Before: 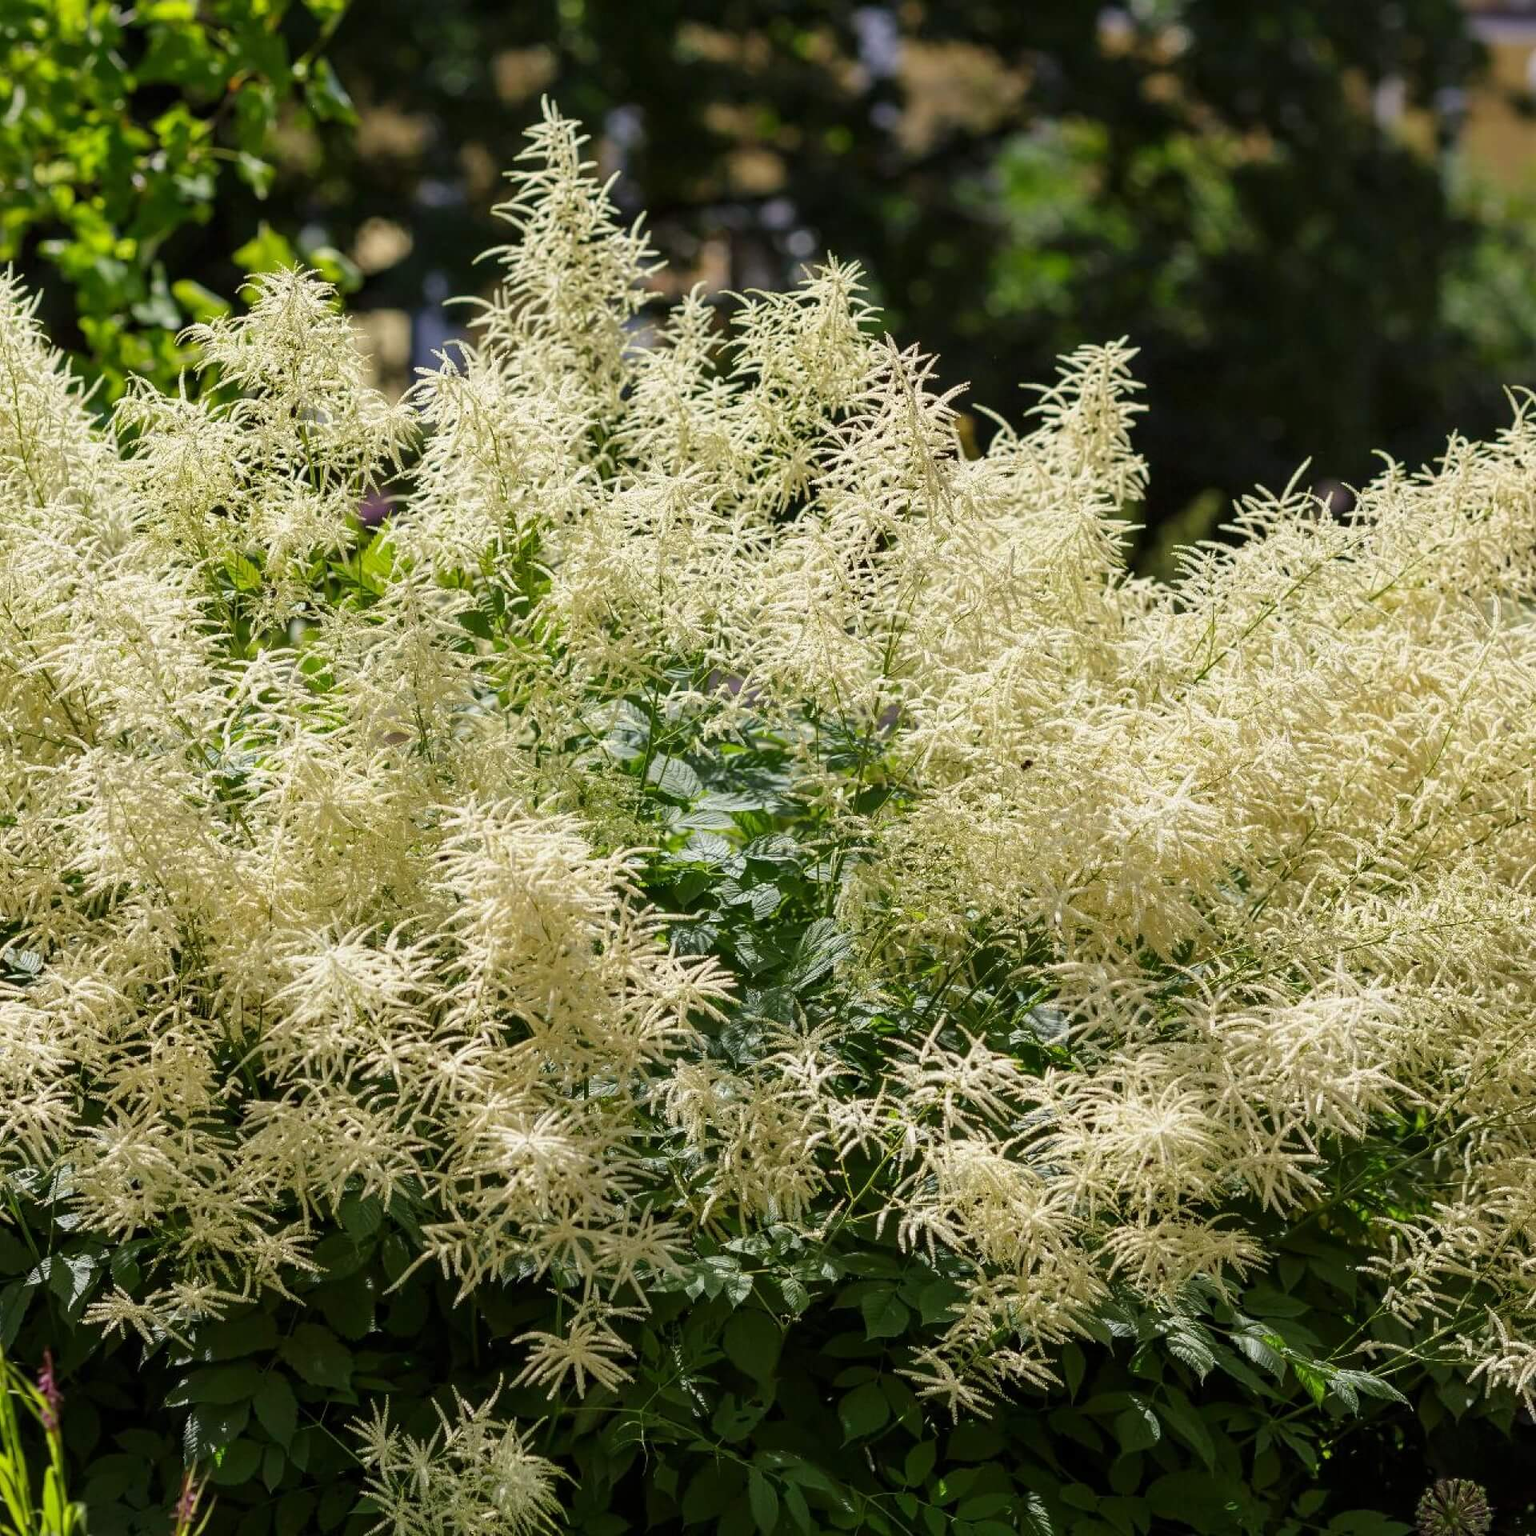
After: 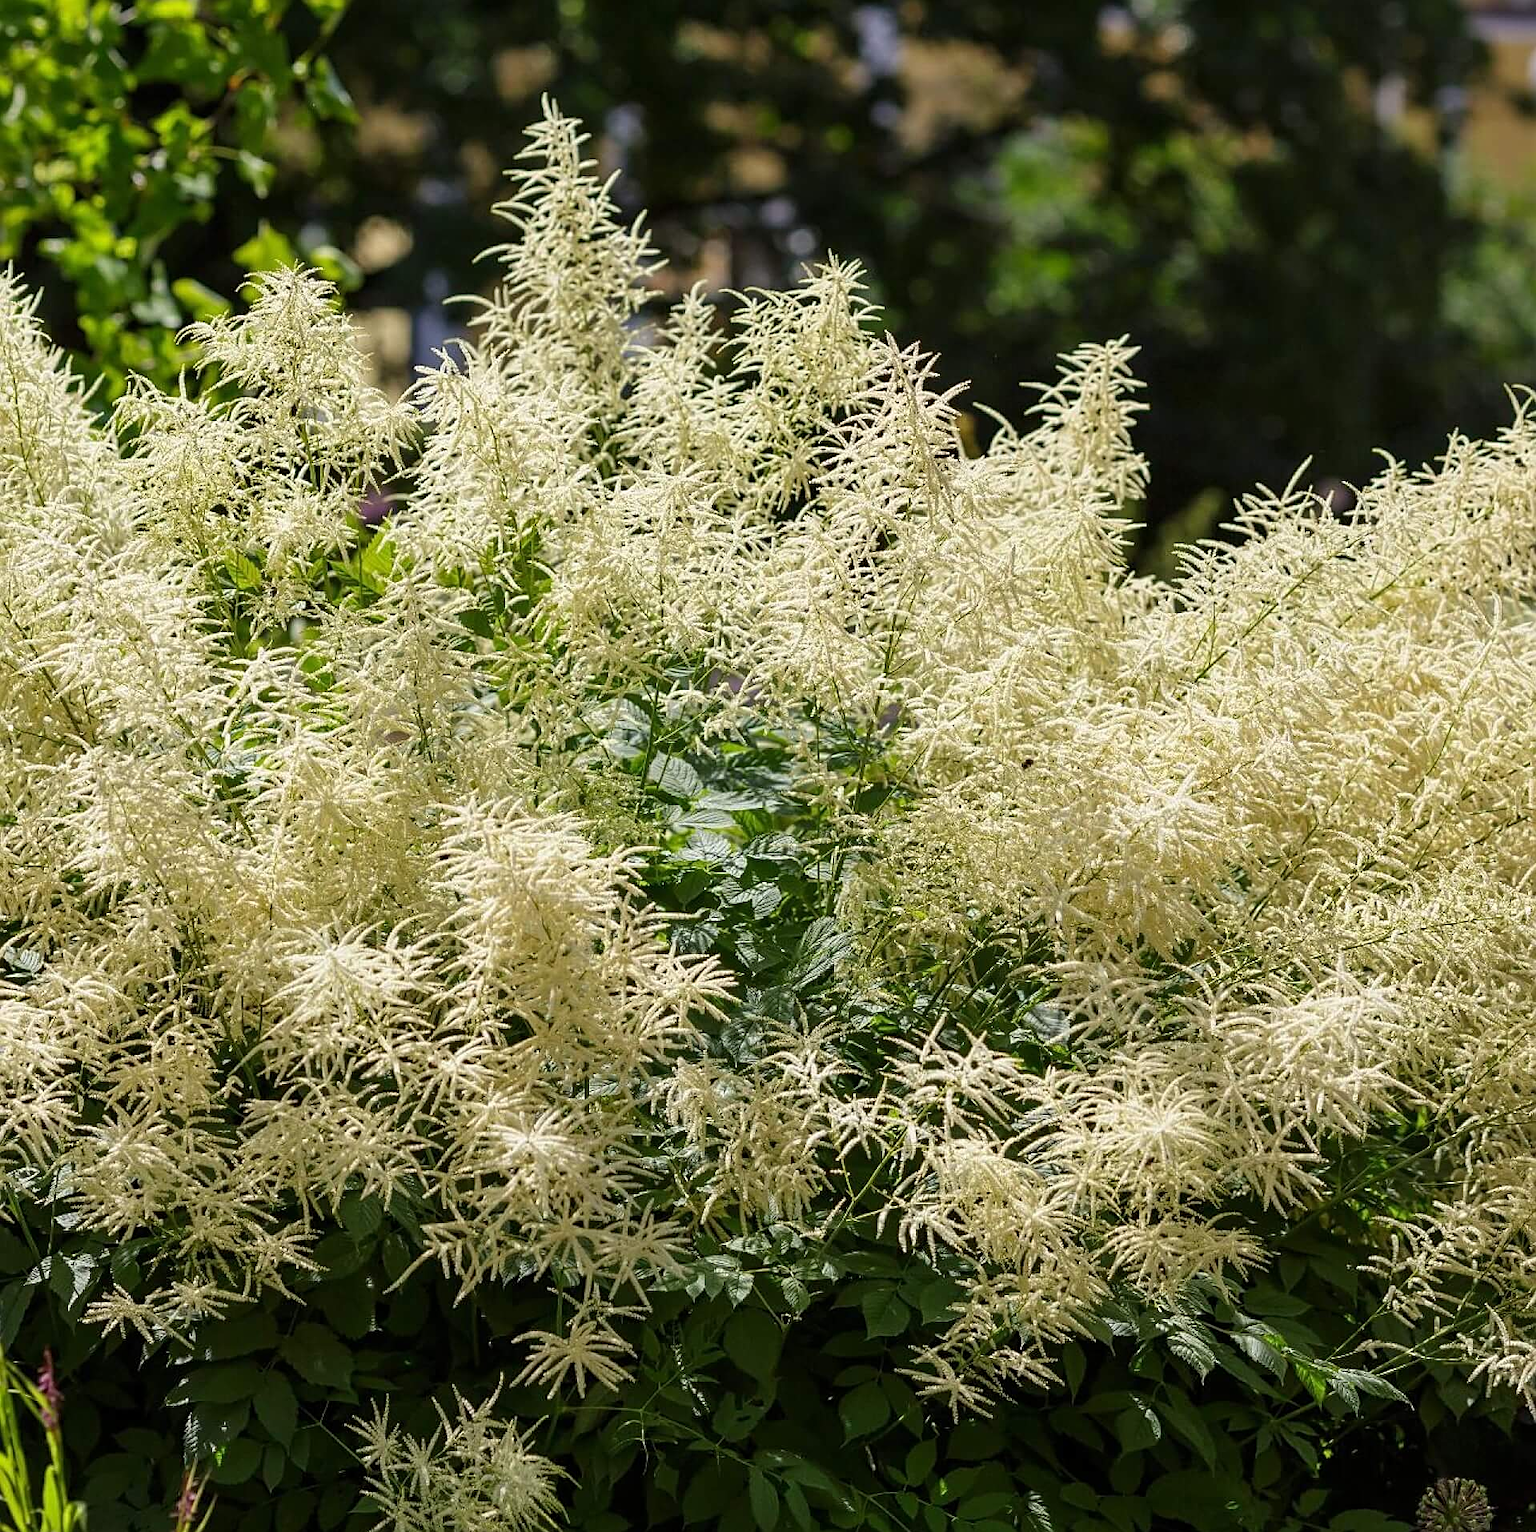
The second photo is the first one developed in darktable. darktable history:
crop: top 0.127%, bottom 0.129%
sharpen: on, module defaults
